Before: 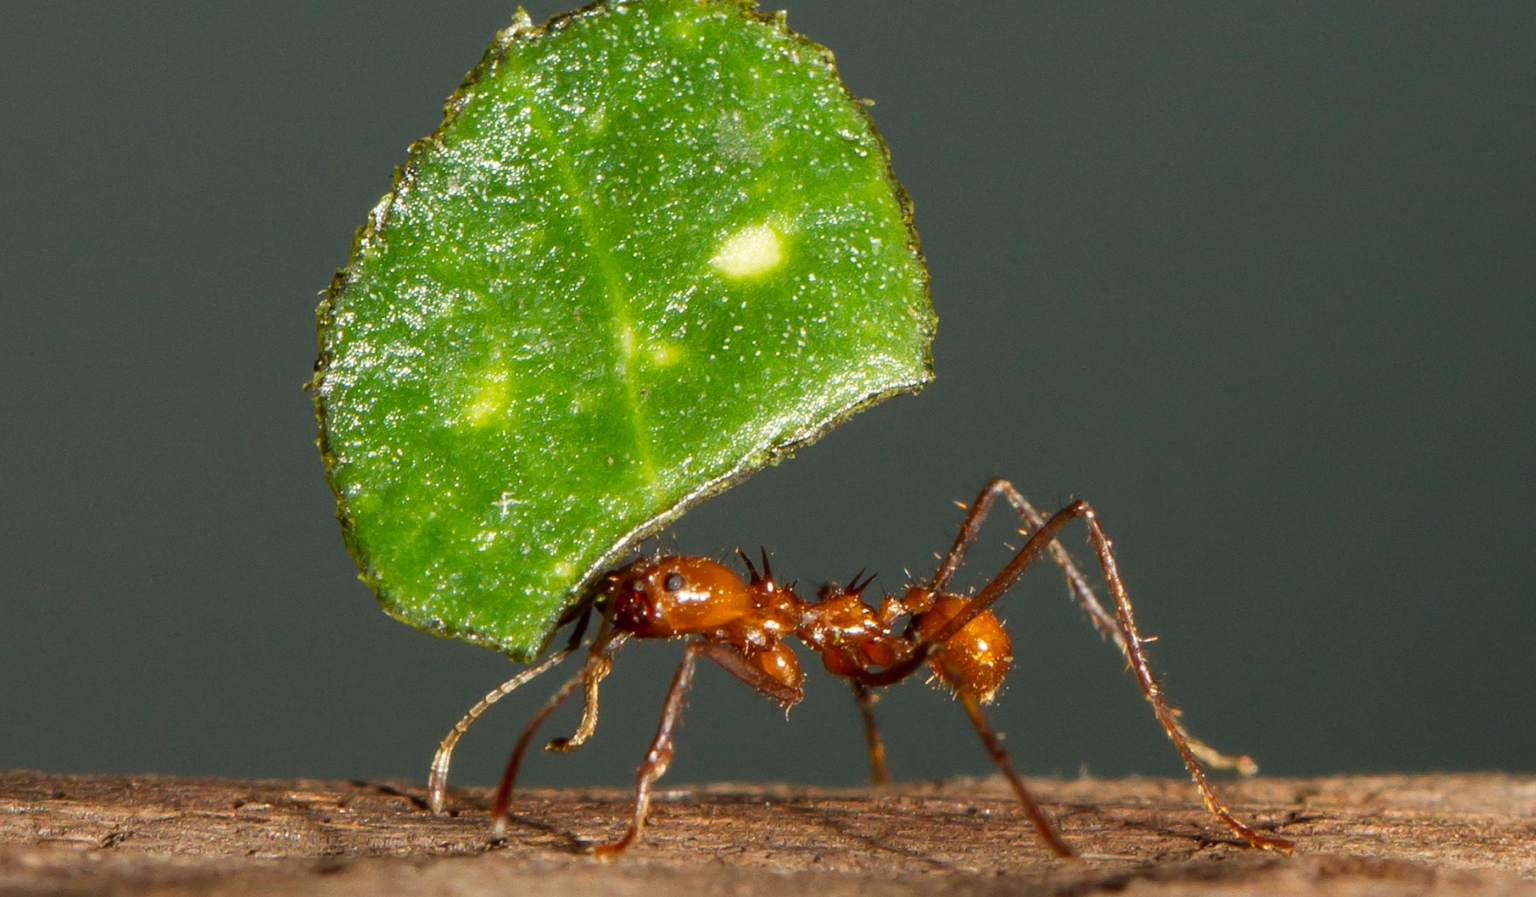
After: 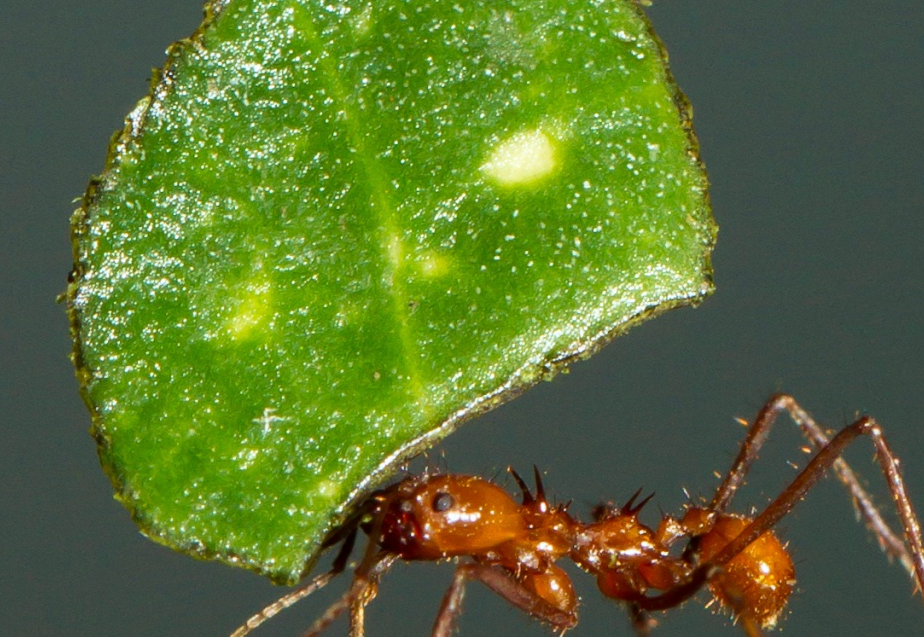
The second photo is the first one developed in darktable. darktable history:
crop: left 16.202%, top 11.208%, right 26.045%, bottom 20.557%
tone equalizer: on, module defaults
white balance: red 0.98, blue 1.034
velvia: on, module defaults
